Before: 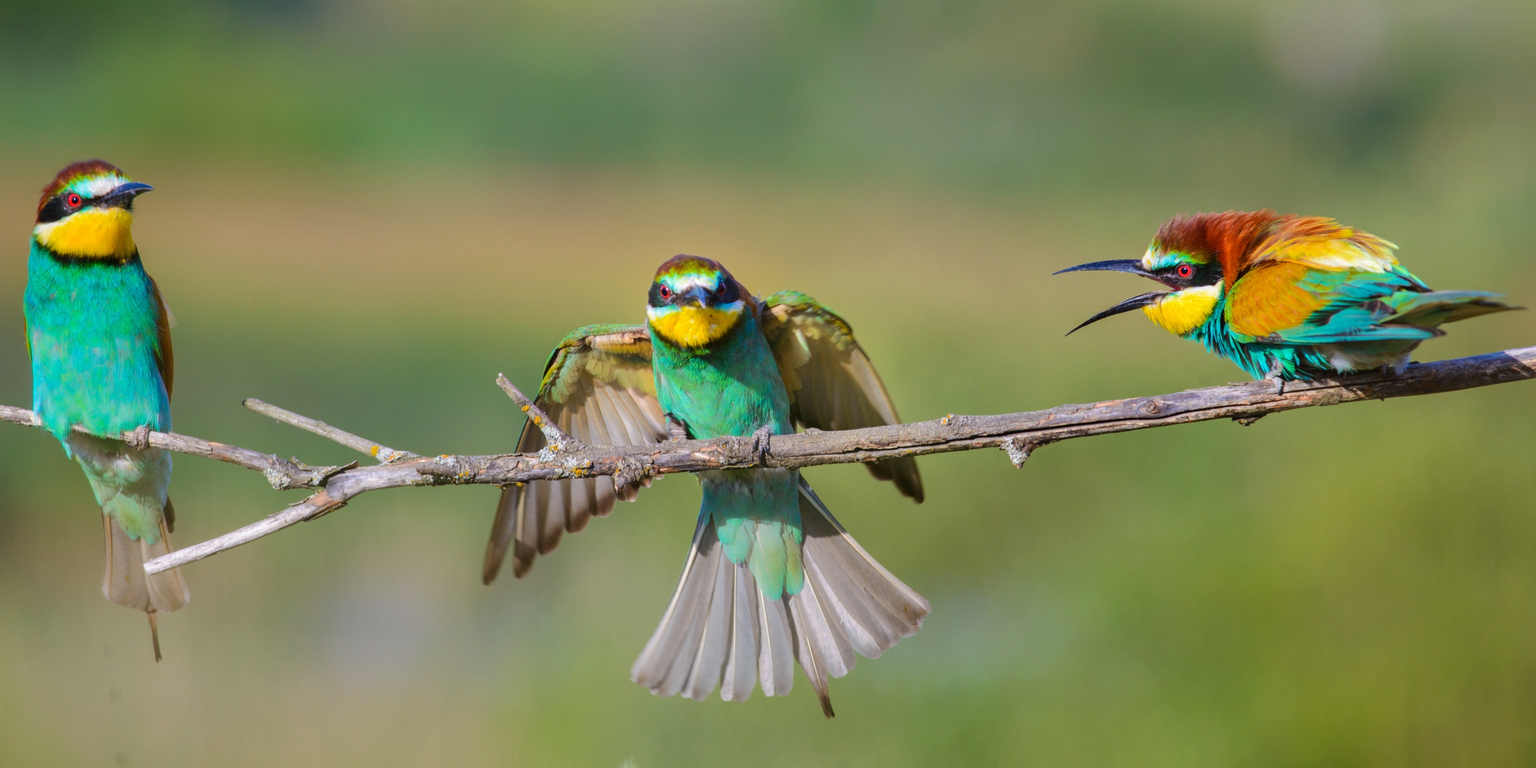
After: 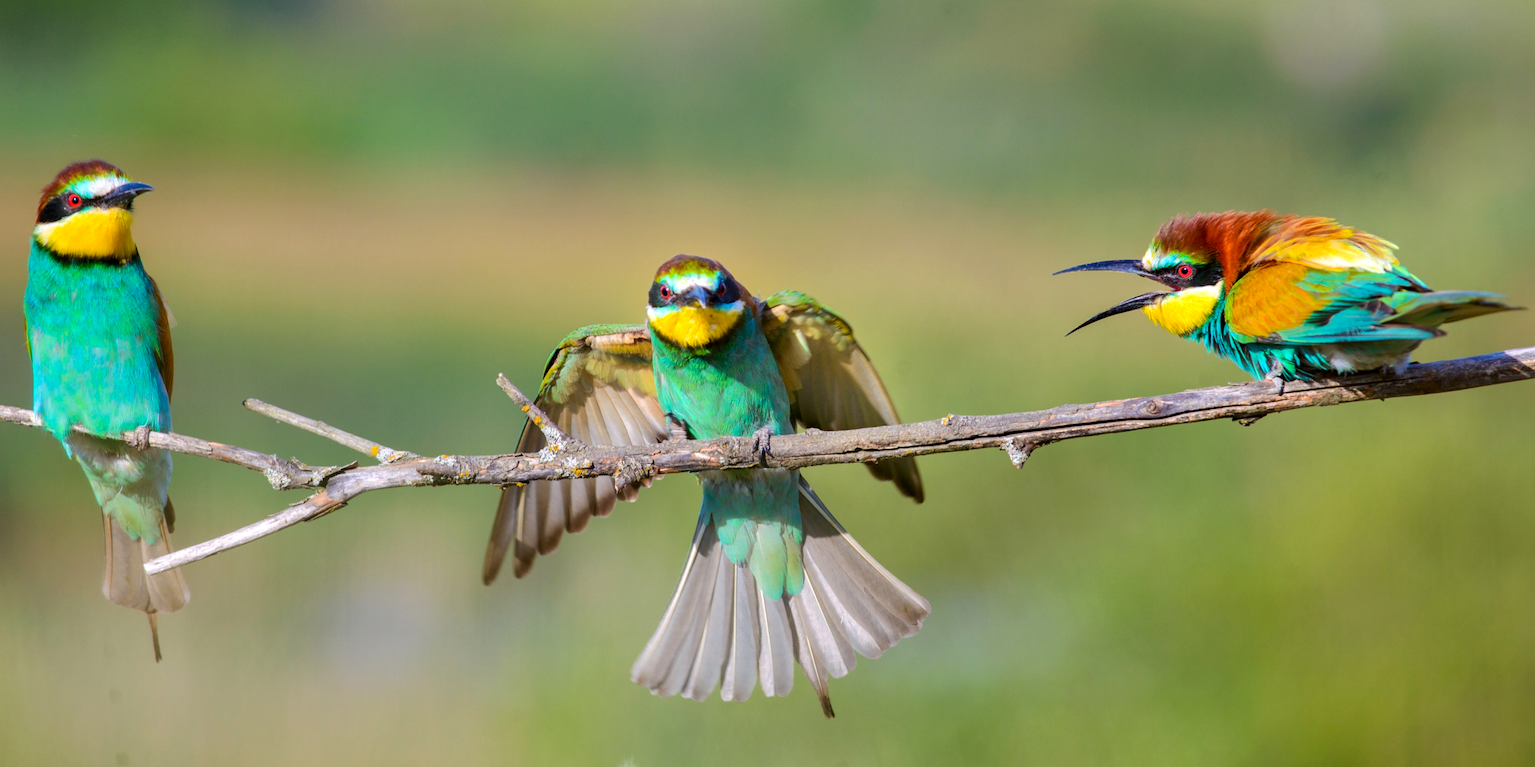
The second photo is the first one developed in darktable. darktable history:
exposure: black level correction 0.005, exposure 0.286 EV, compensate exposure bias true, compensate highlight preservation false
